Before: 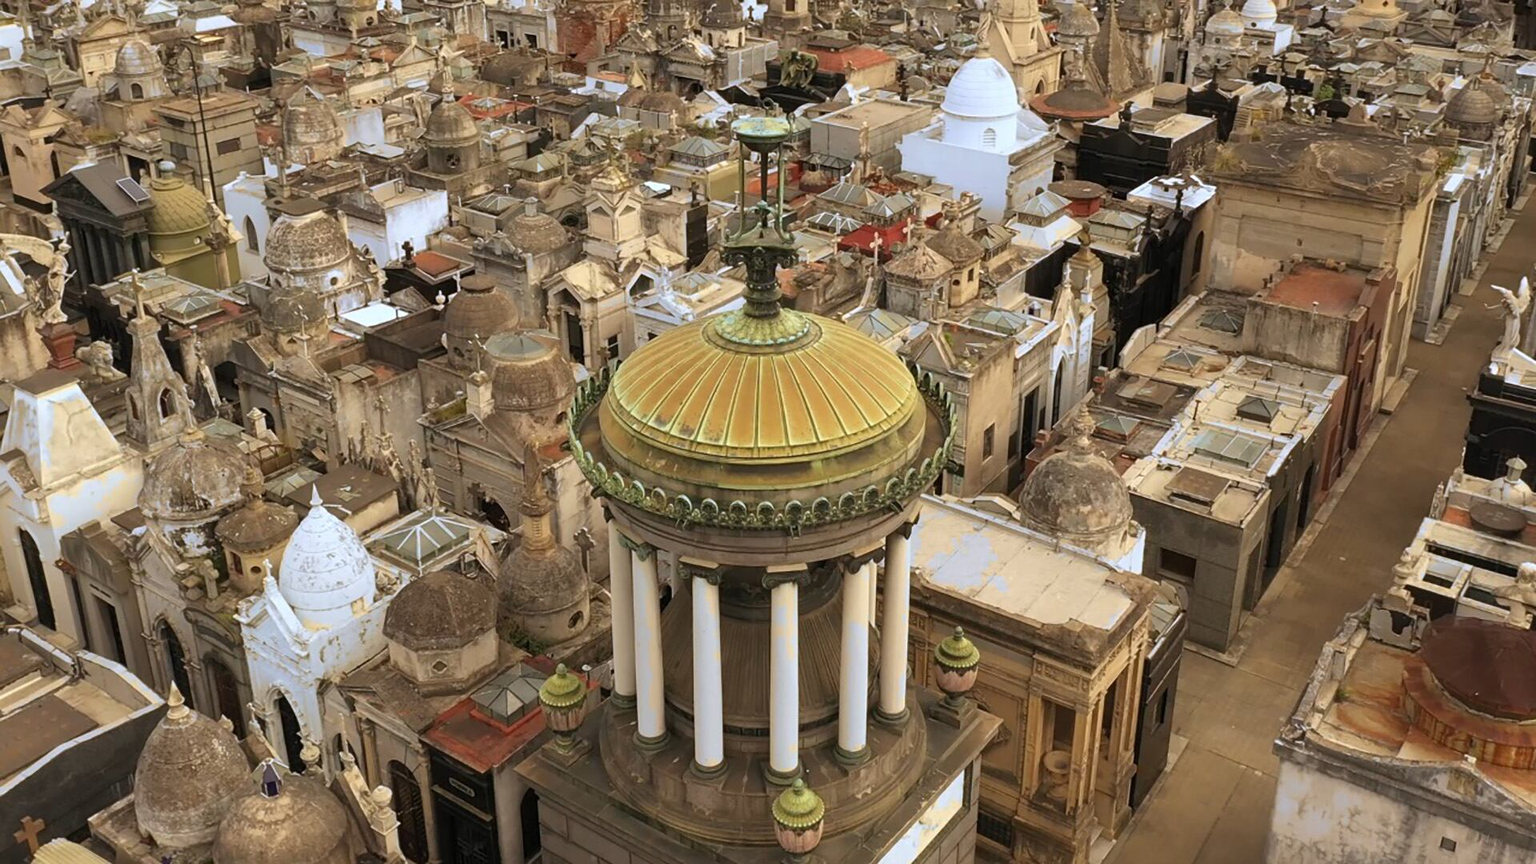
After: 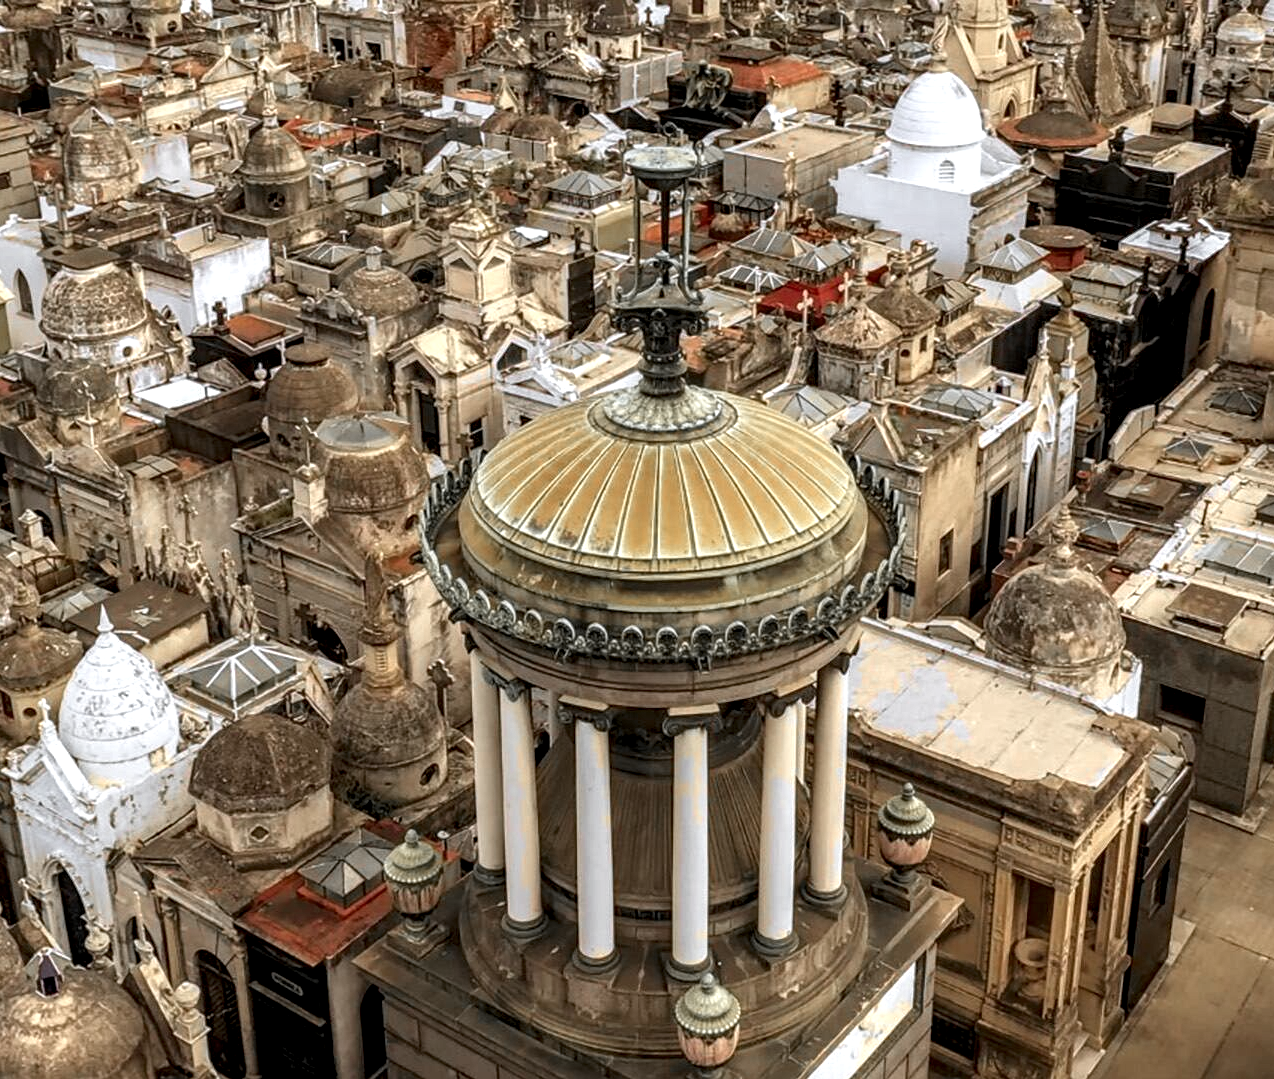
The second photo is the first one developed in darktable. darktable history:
color zones: curves: ch1 [(0, 0.638) (0.193, 0.442) (0.286, 0.15) (0.429, 0.14) (0.571, 0.142) (0.714, 0.154) (0.857, 0.175) (1, 0.638)]
crop and rotate: left 15.153%, right 18.445%
haze removal: adaptive false
local contrast: highlights 0%, shadows 1%, detail 182%
